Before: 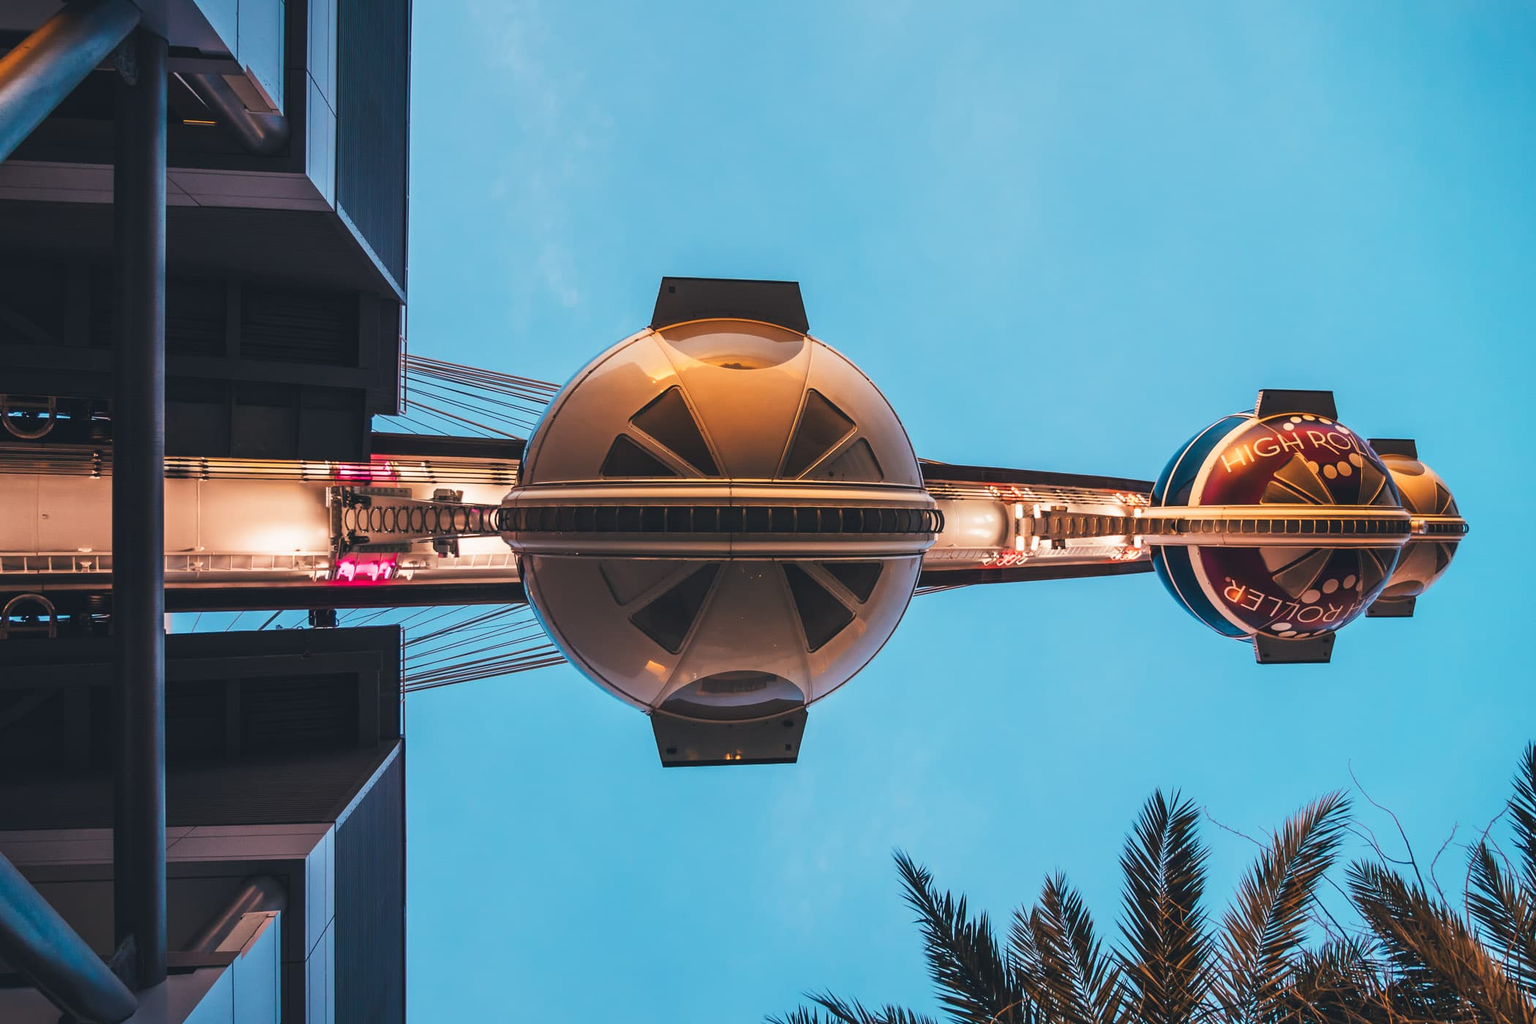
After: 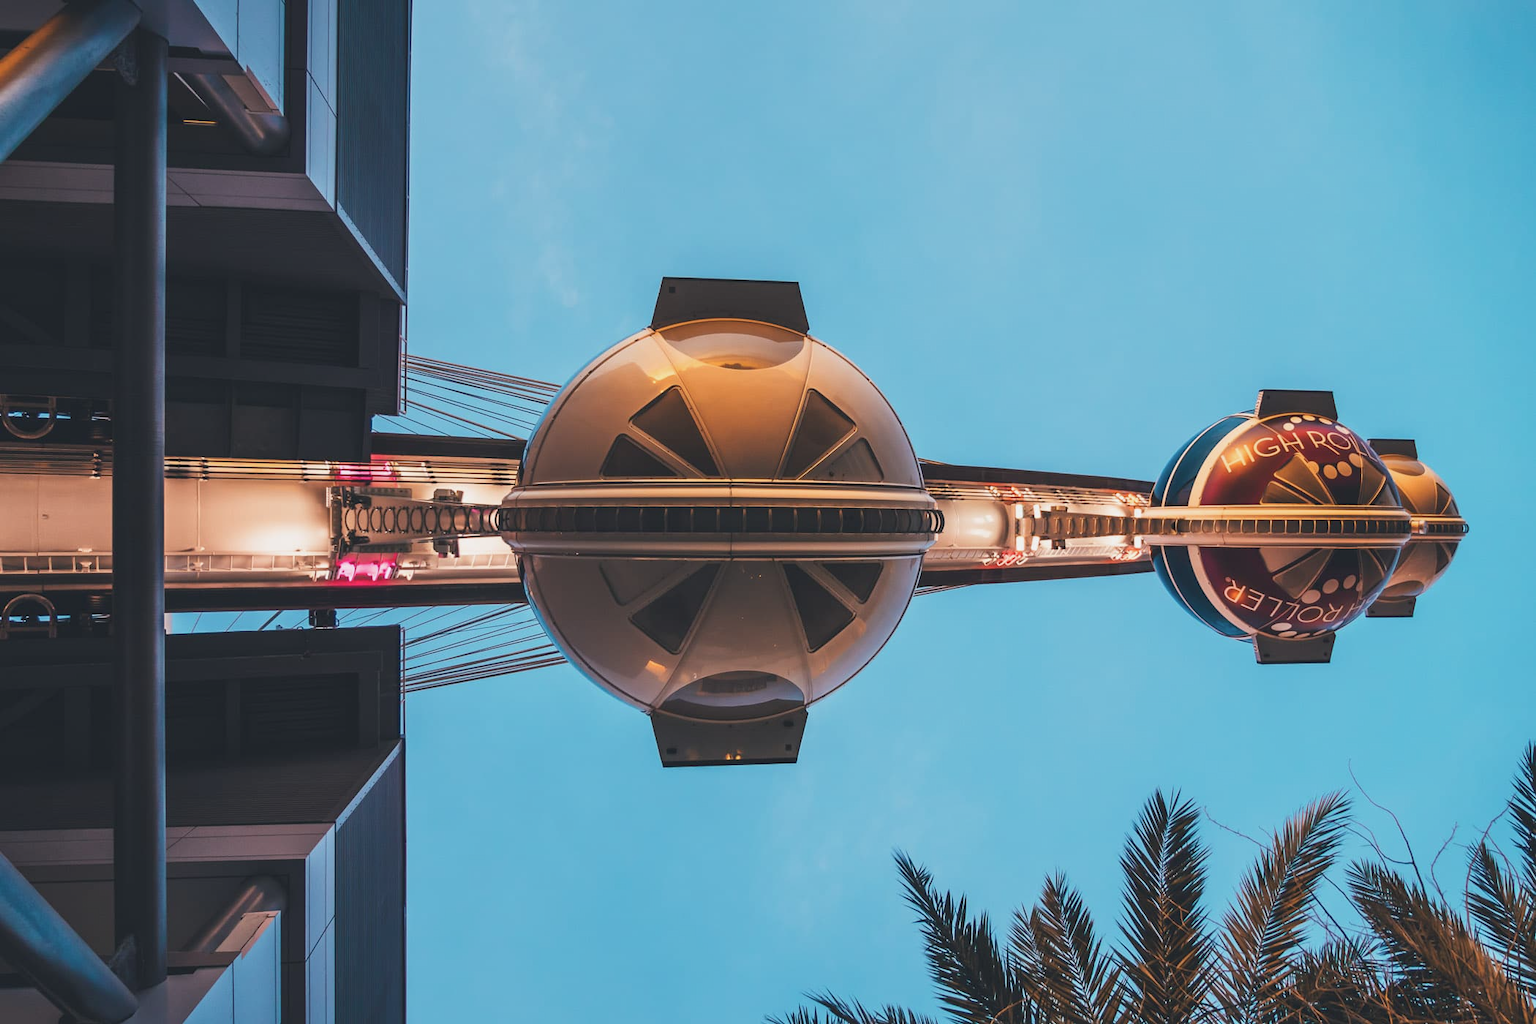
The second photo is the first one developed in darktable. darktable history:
contrast brightness saturation: contrast -0.1, saturation -0.1
exposure: black level correction 0, exposure 0.7 EV, compensate exposure bias true, compensate highlight preservation false
